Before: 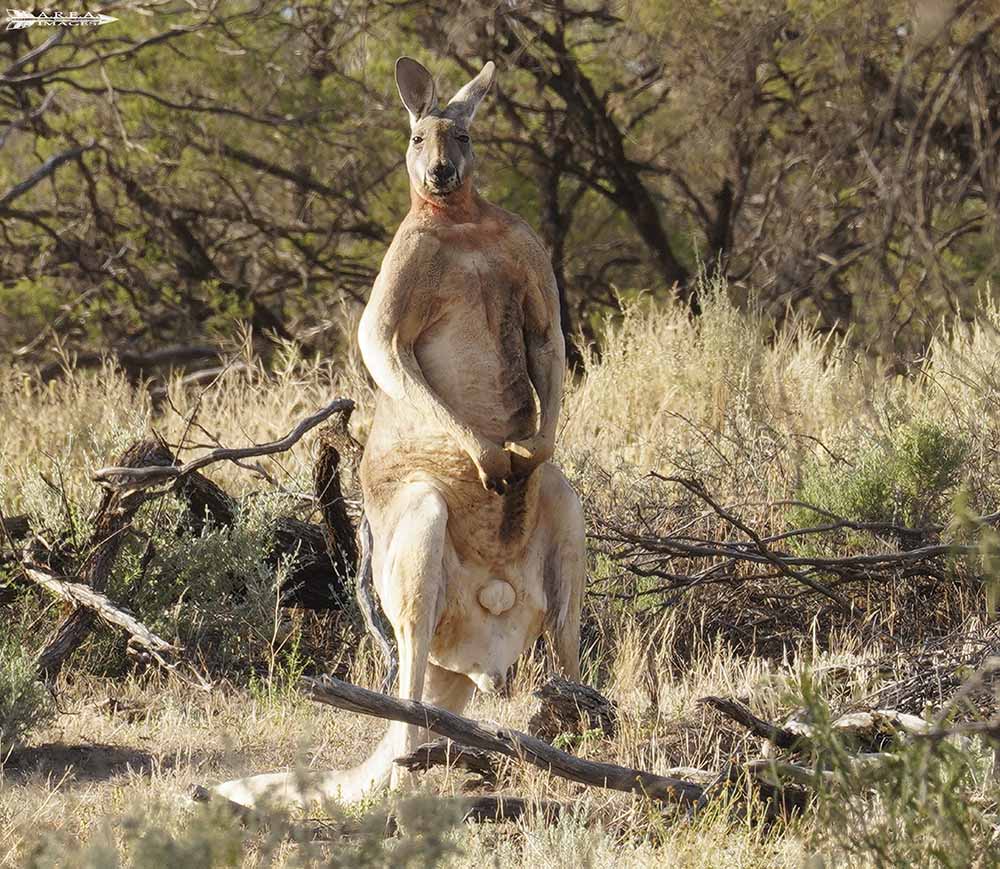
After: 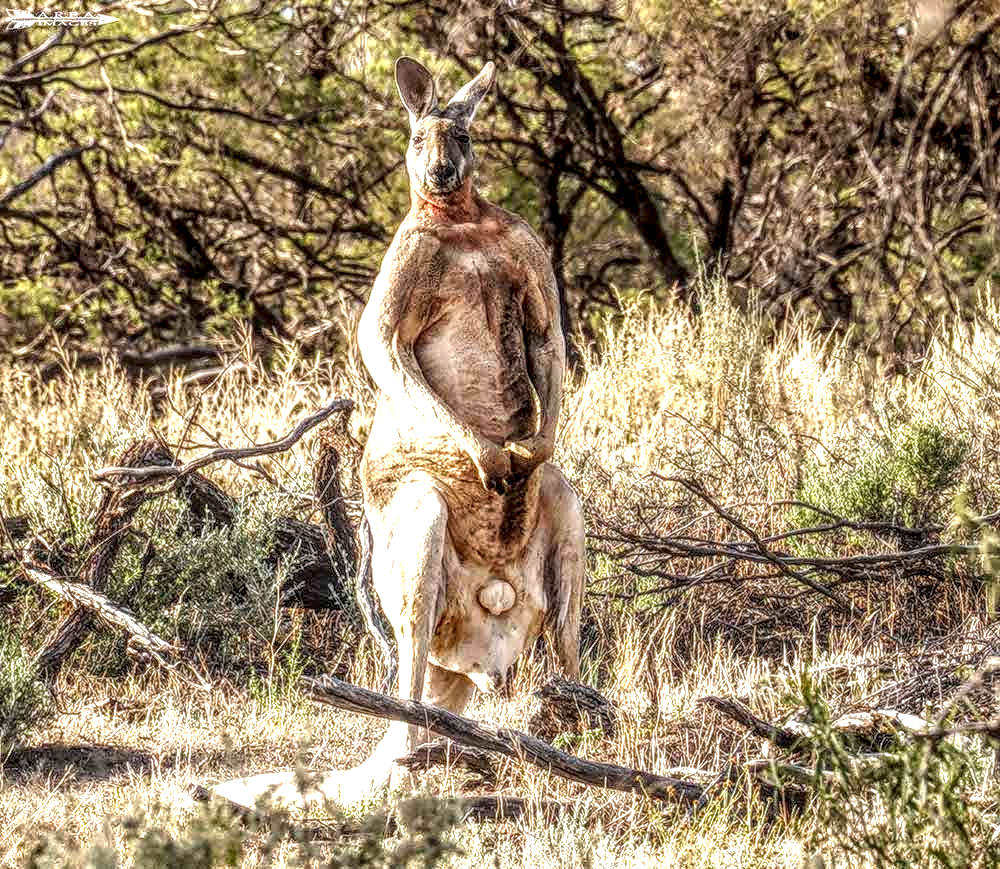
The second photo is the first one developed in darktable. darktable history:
exposure: black level correction 0, exposure 0.592 EV, compensate exposure bias true, compensate highlight preservation false
local contrast: highlights 3%, shadows 1%, detail 299%, midtone range 0.296
